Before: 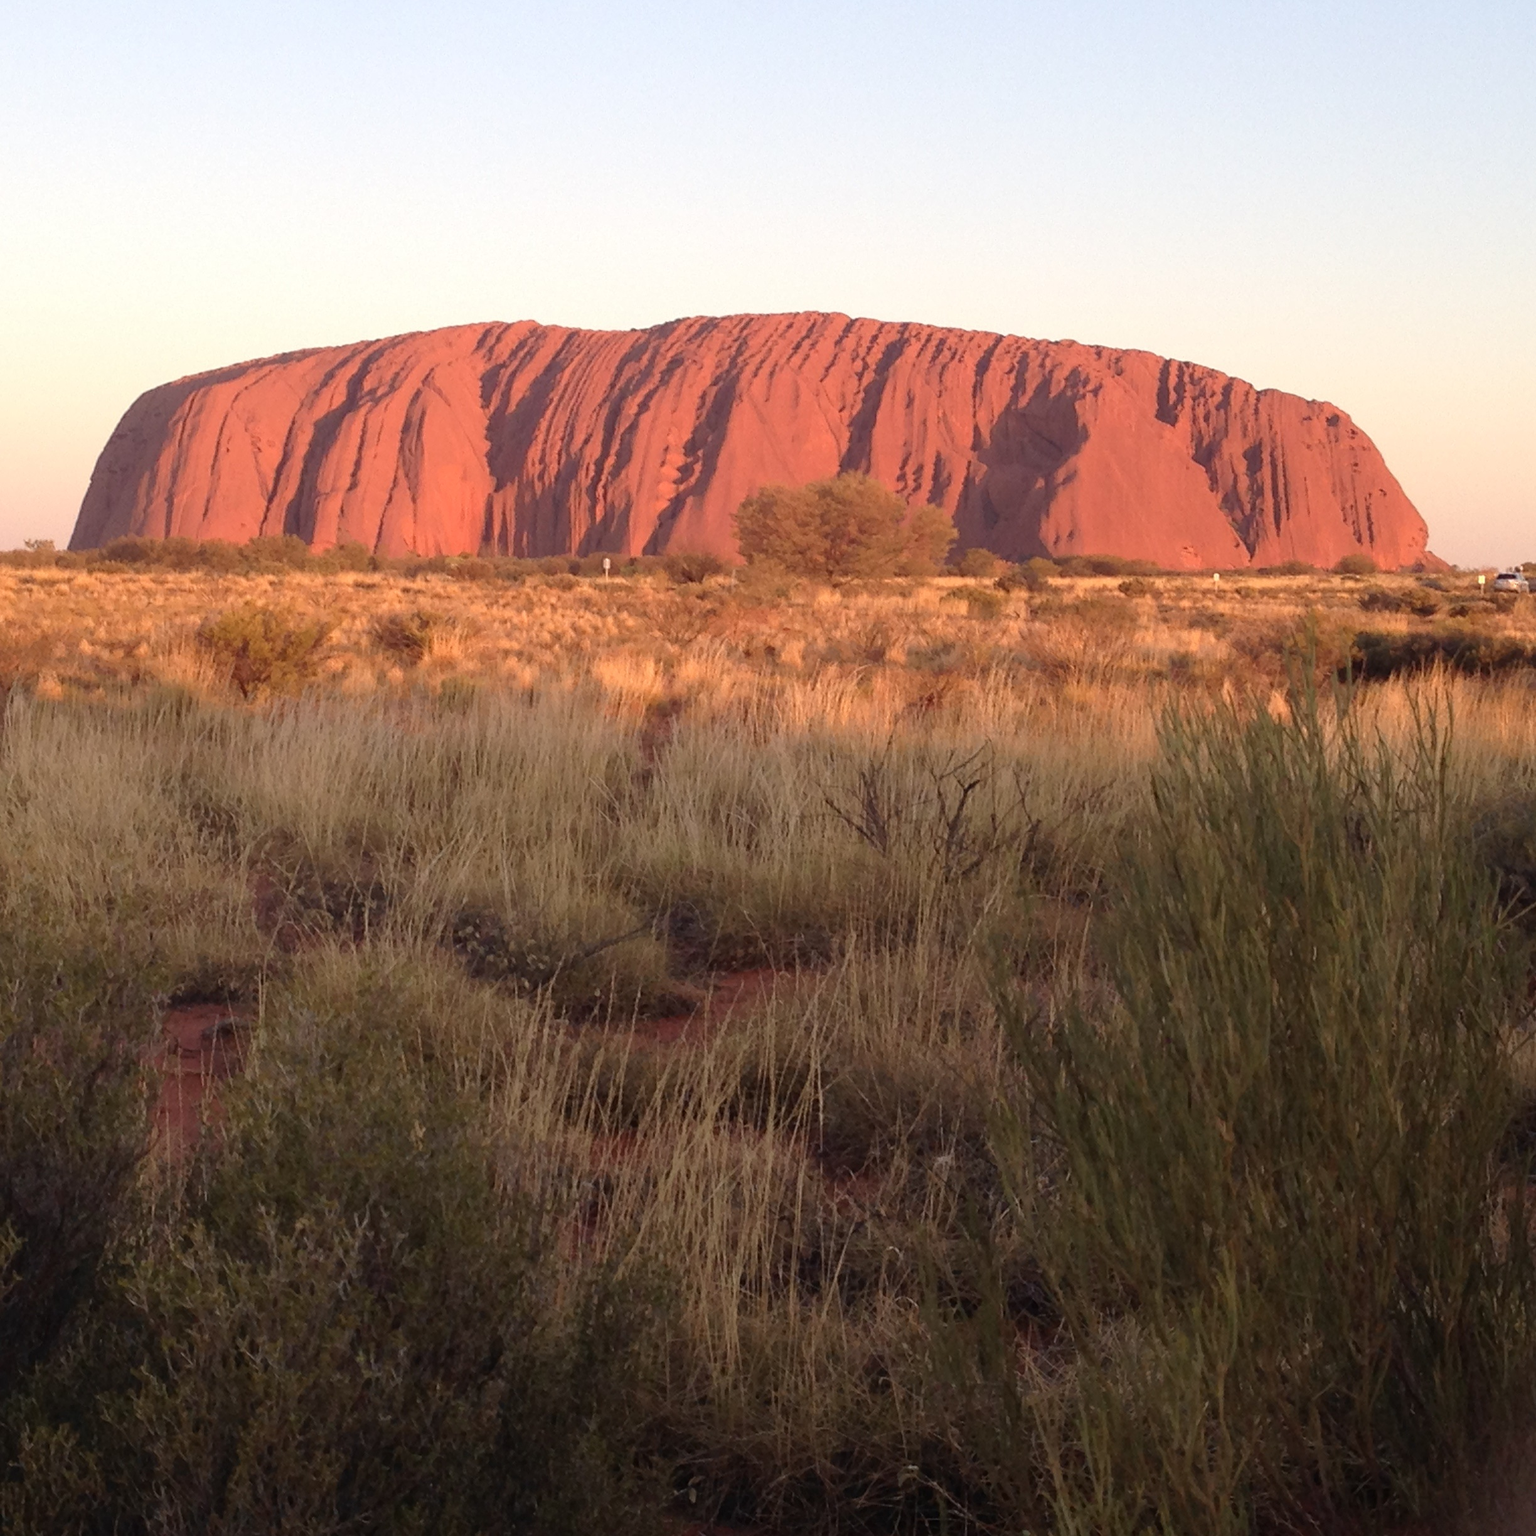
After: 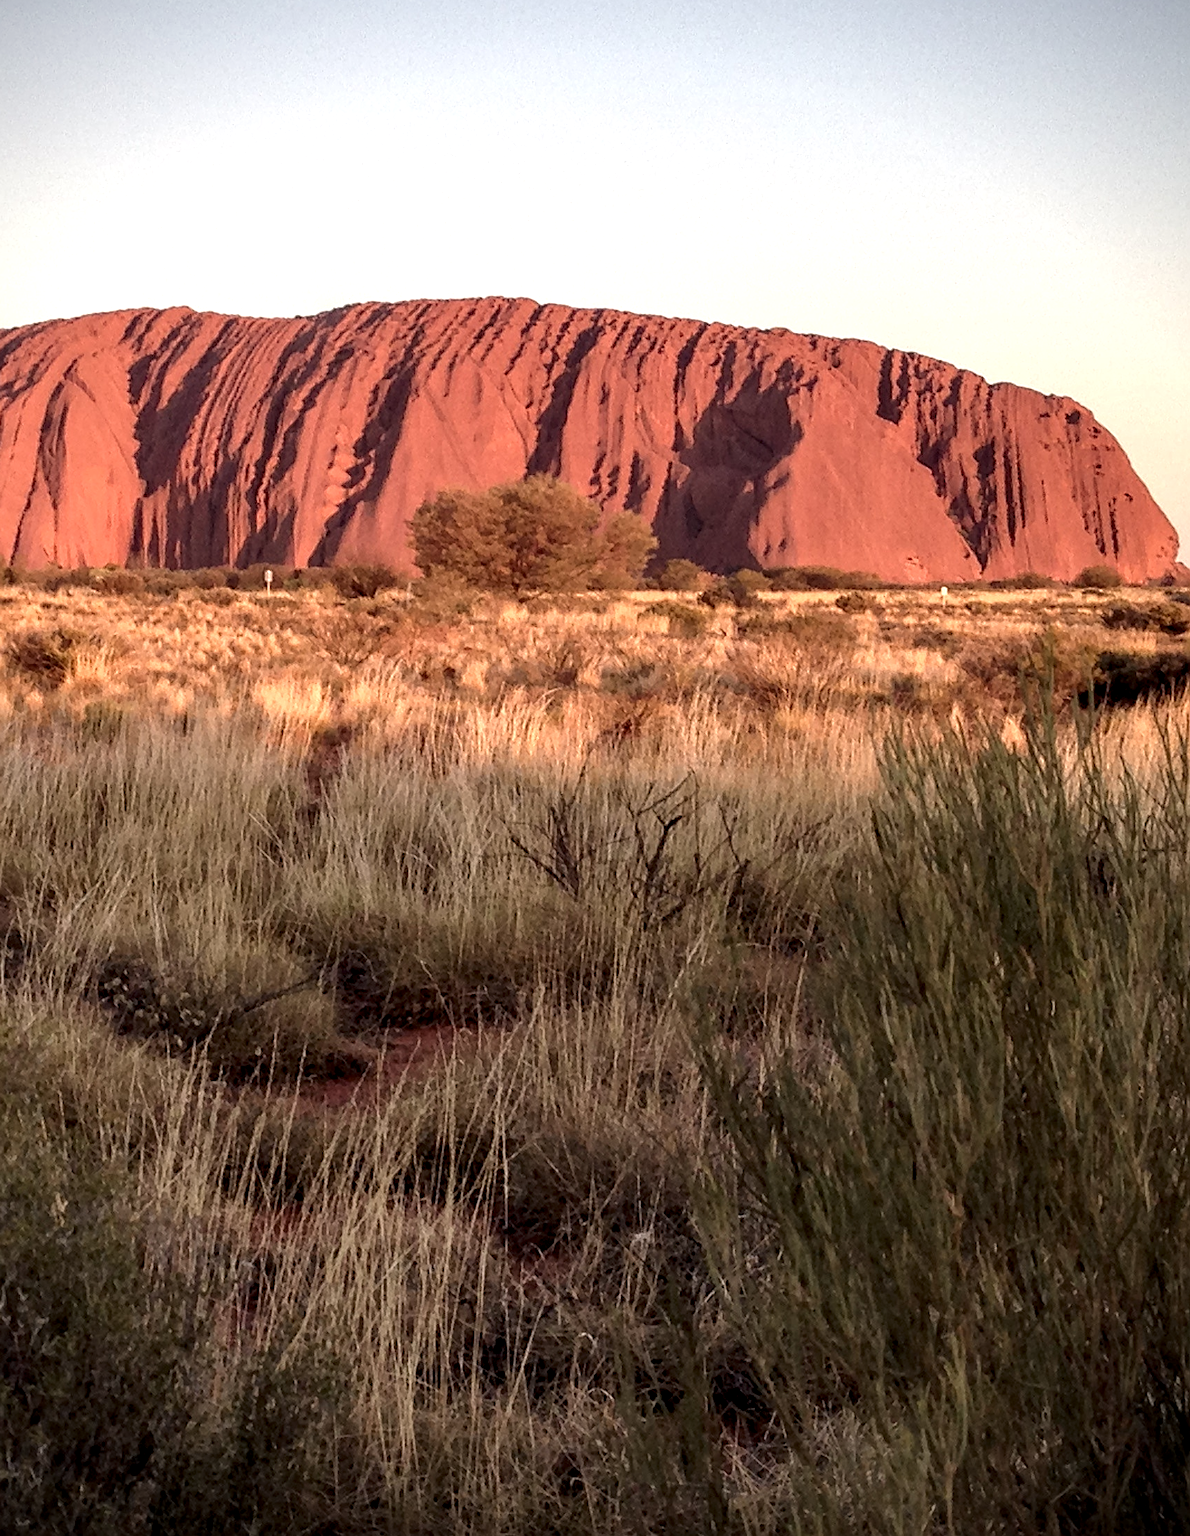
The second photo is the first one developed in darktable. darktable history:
tone equalizer: edges refinement/feathering 500, mask exposure compensation -1.57 EV, preserve details no
vignetting: fall-off start 91.59%, brightness -0.647, saturation -0.006
local contrast: highlights 19%, detail 186%
crop and rotate: left 23.772%, top 2.861%, right 6.279%, bottom 6.877%
sharpen: radius 2.156, amount 0.38, threshold 0.165
